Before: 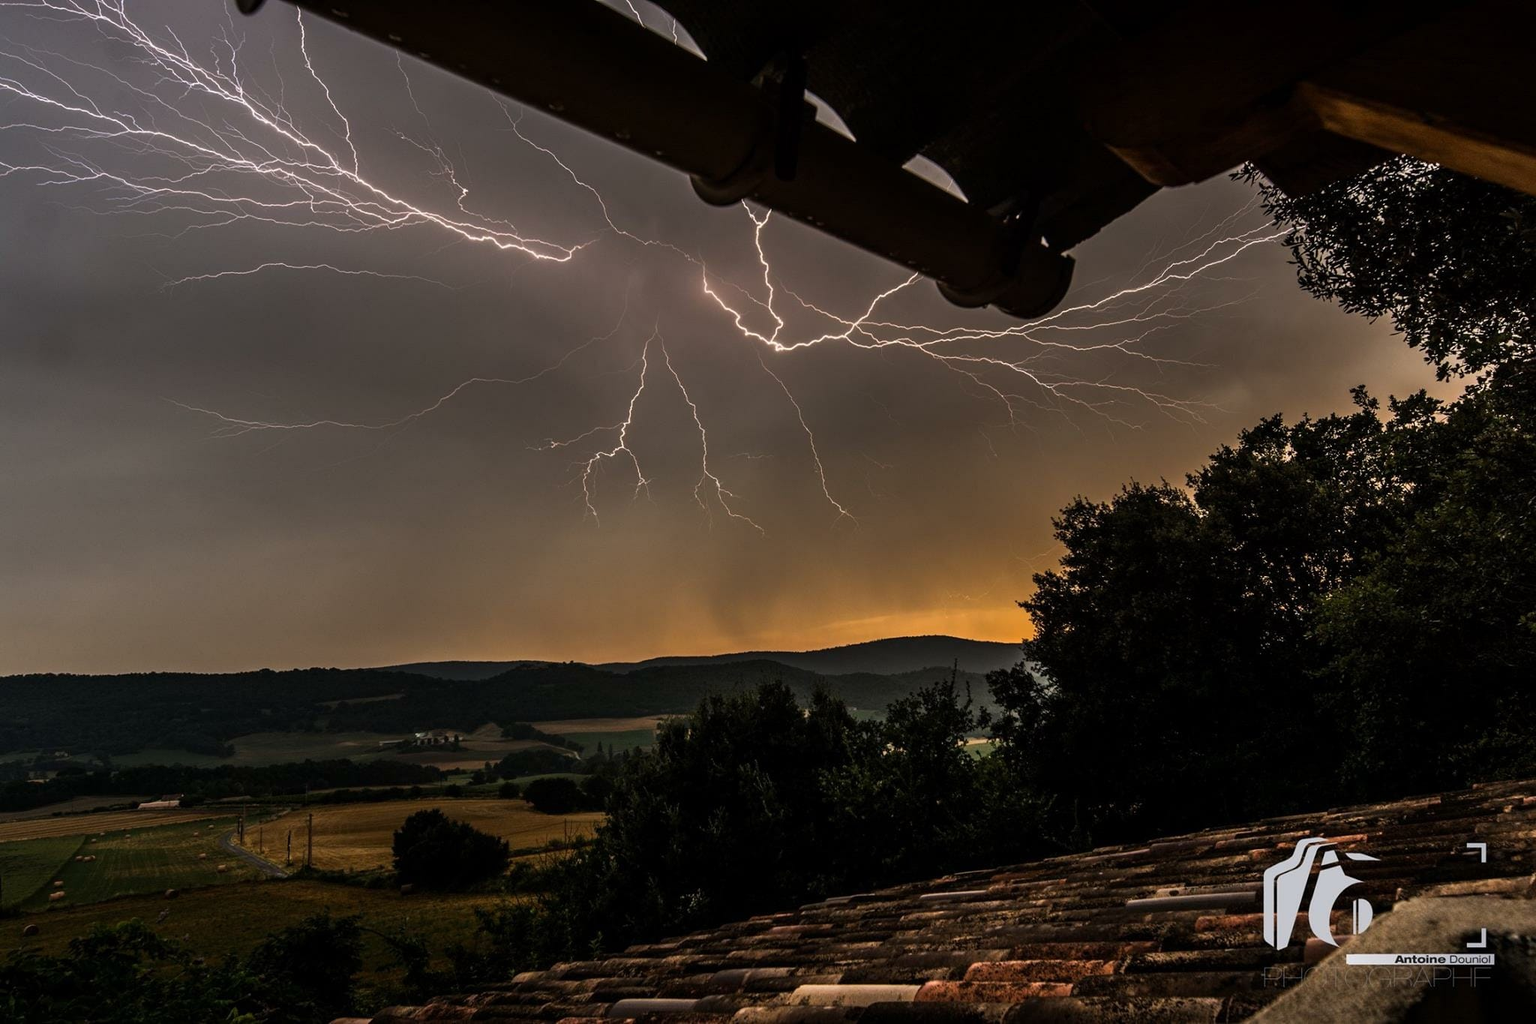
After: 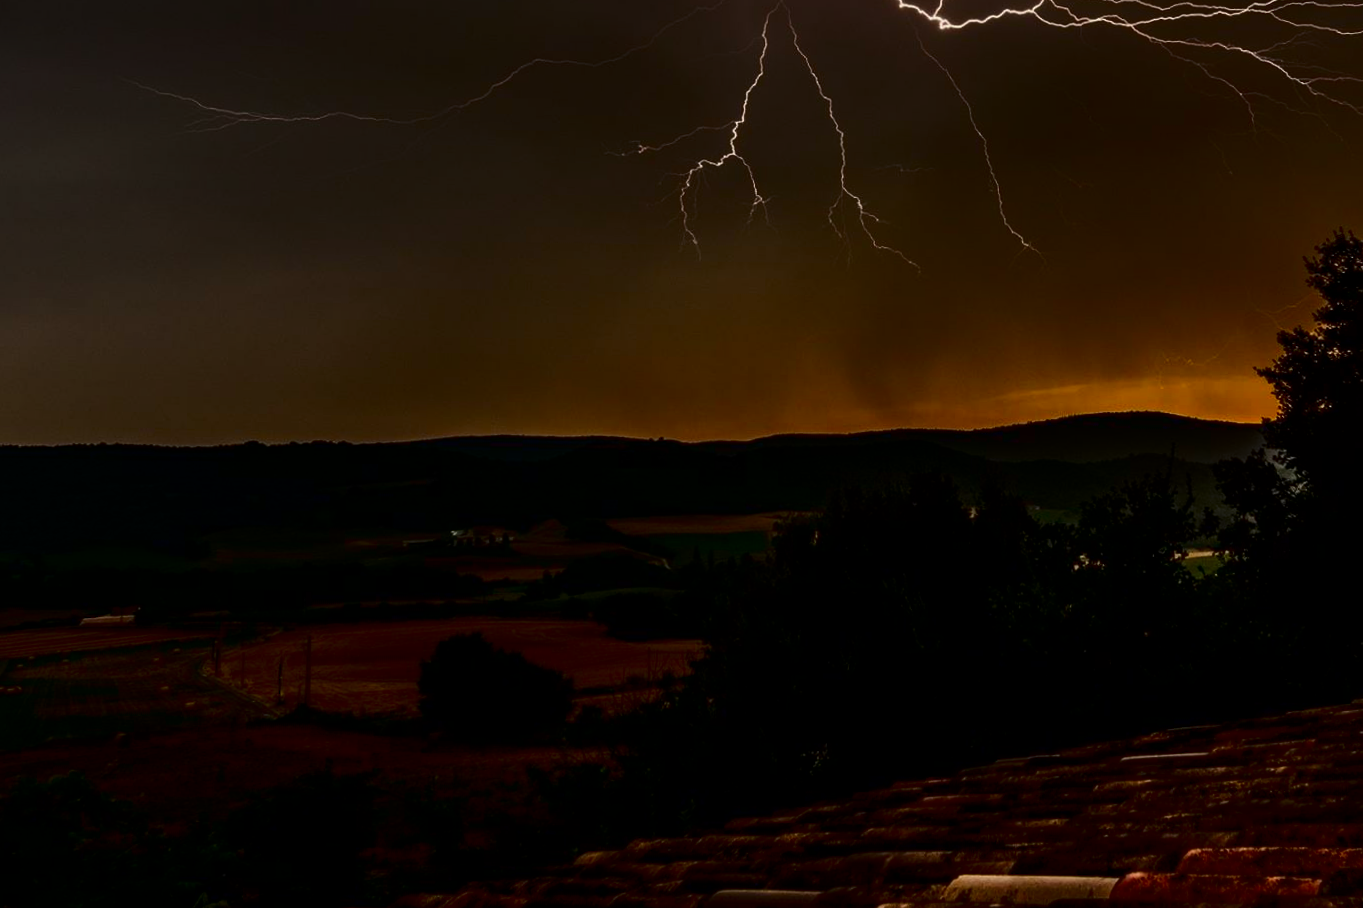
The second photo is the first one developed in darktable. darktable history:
crop and rotate: angle -0.949°, left 3.704%, top 31.778%, right 28.096%
contrast brightness saturation: contrast 0.093, brightness -0.577, saturation 0.166
